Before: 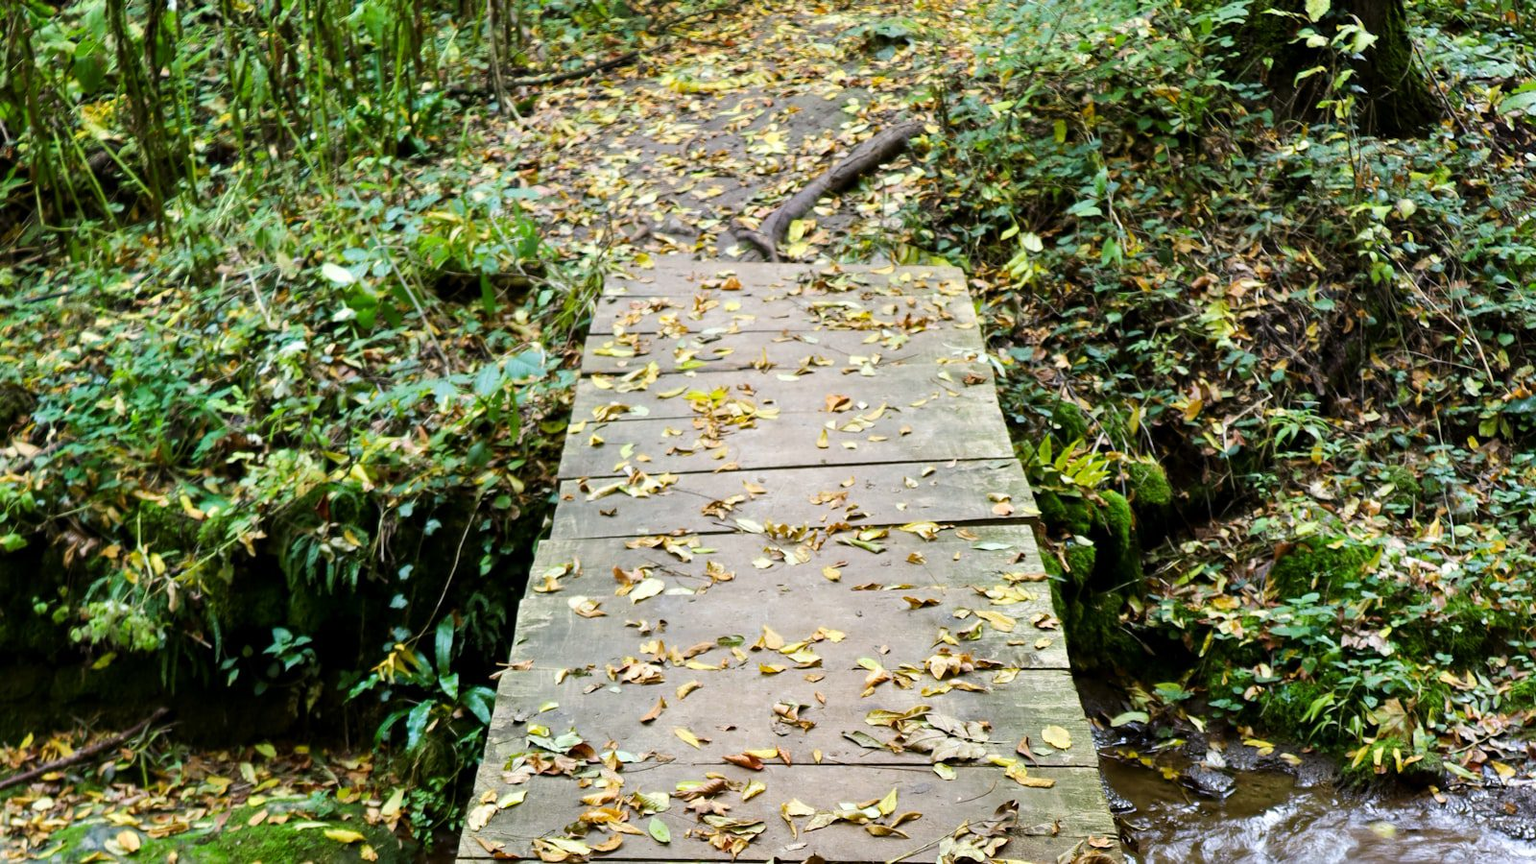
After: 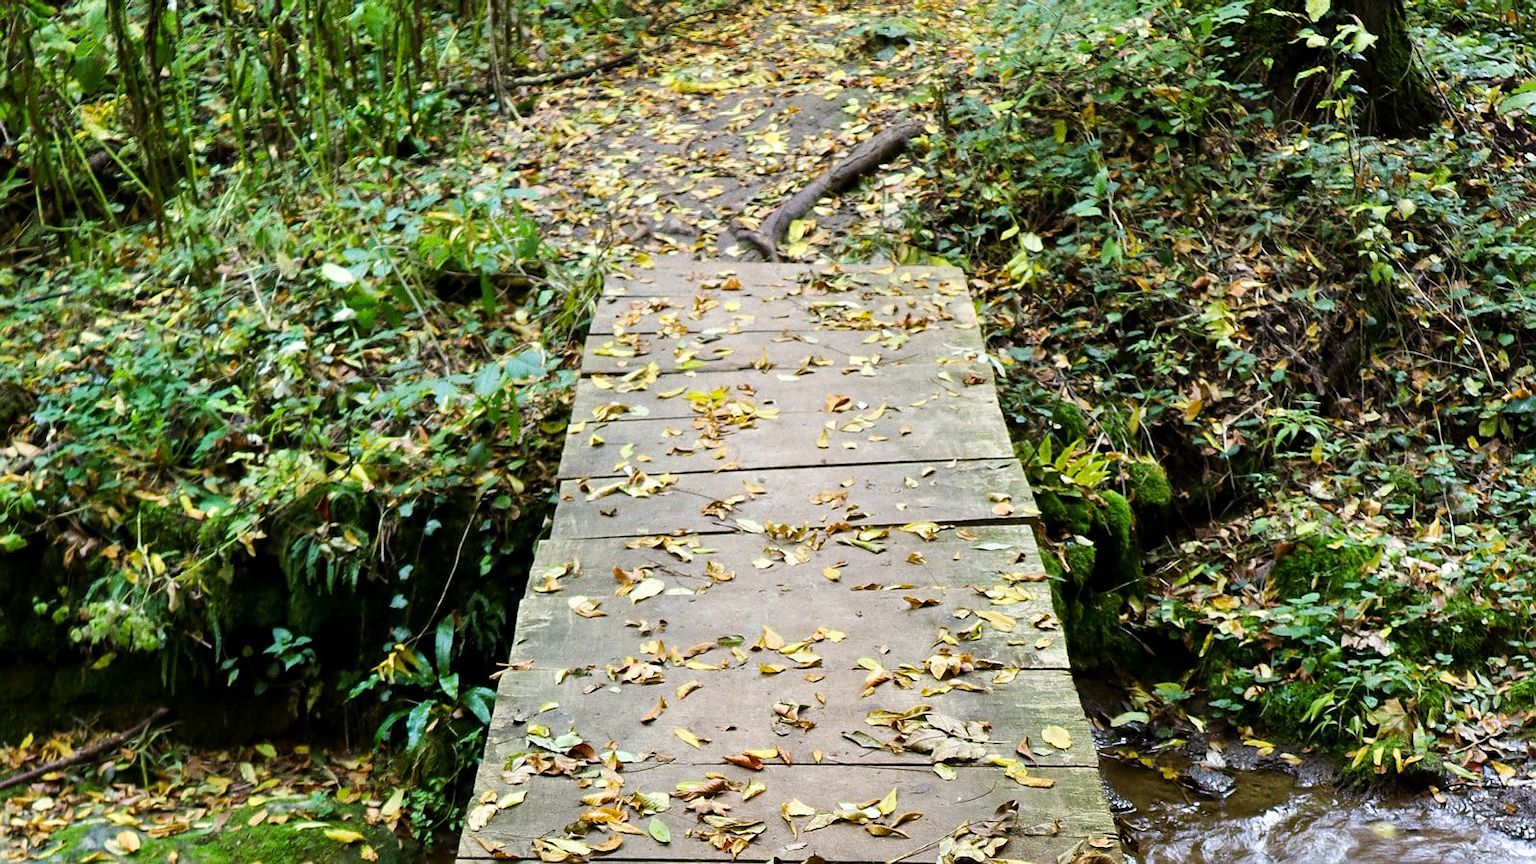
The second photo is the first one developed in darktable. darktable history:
grain: coarseness 0.09 ISO
sharpen: radius 1
